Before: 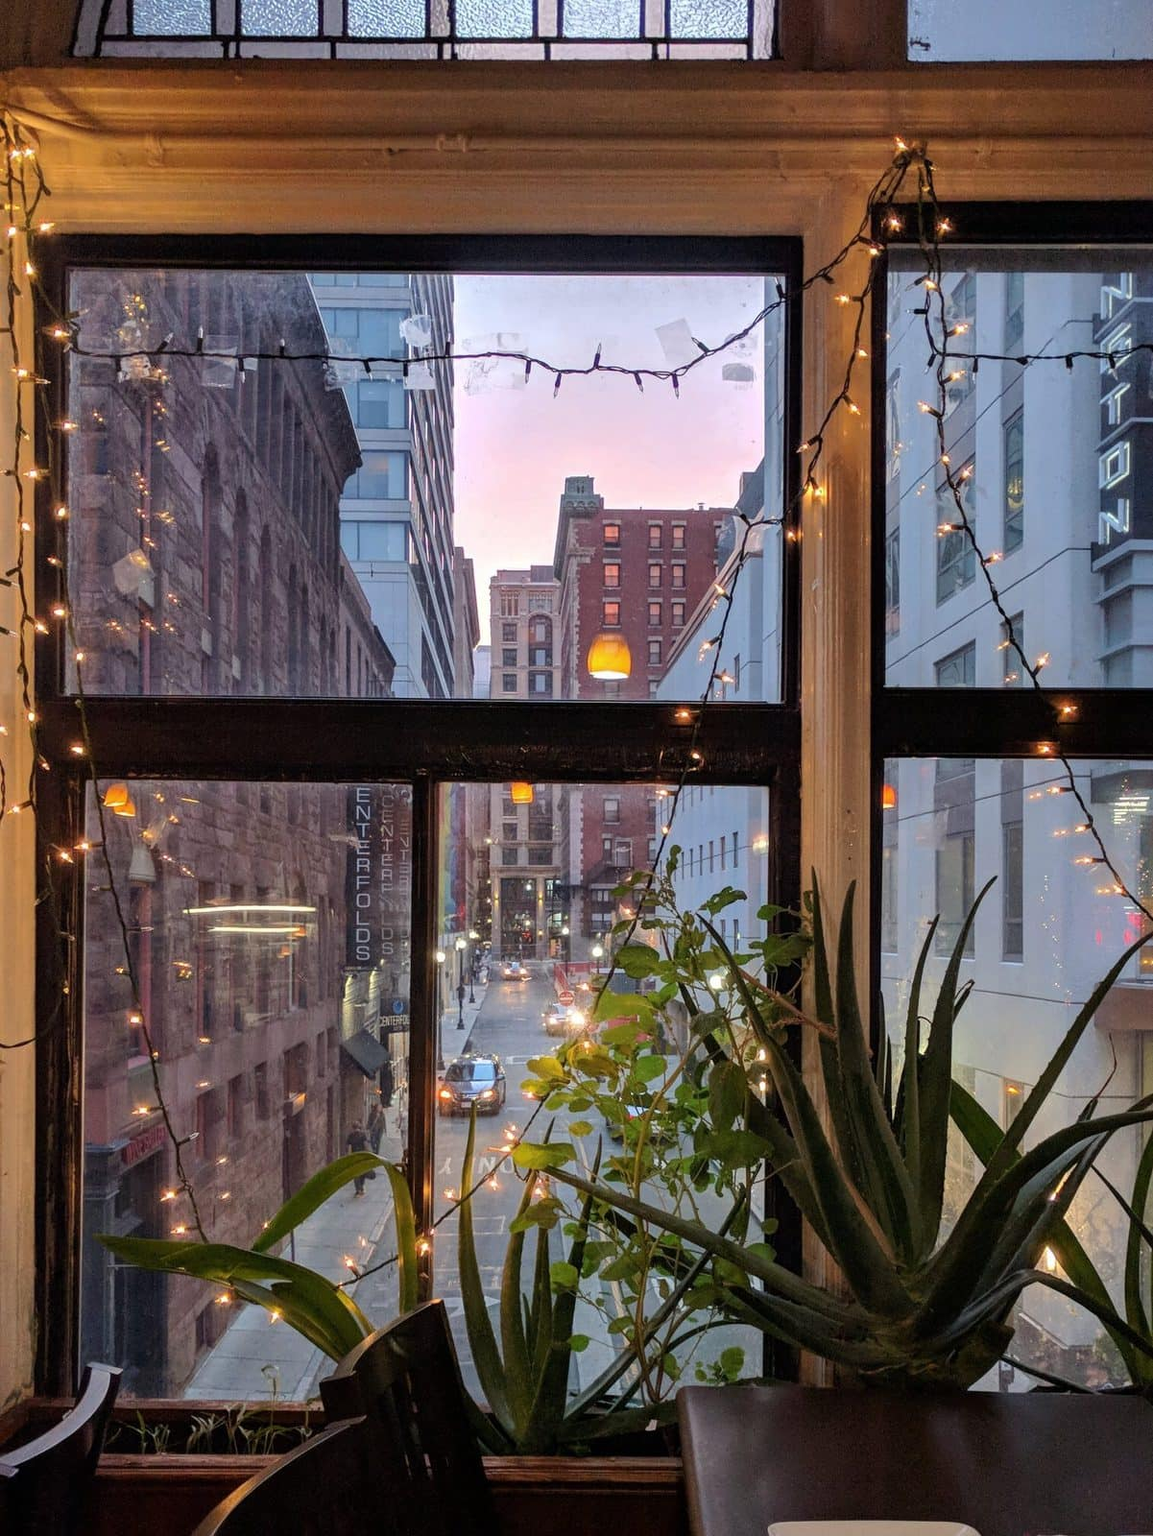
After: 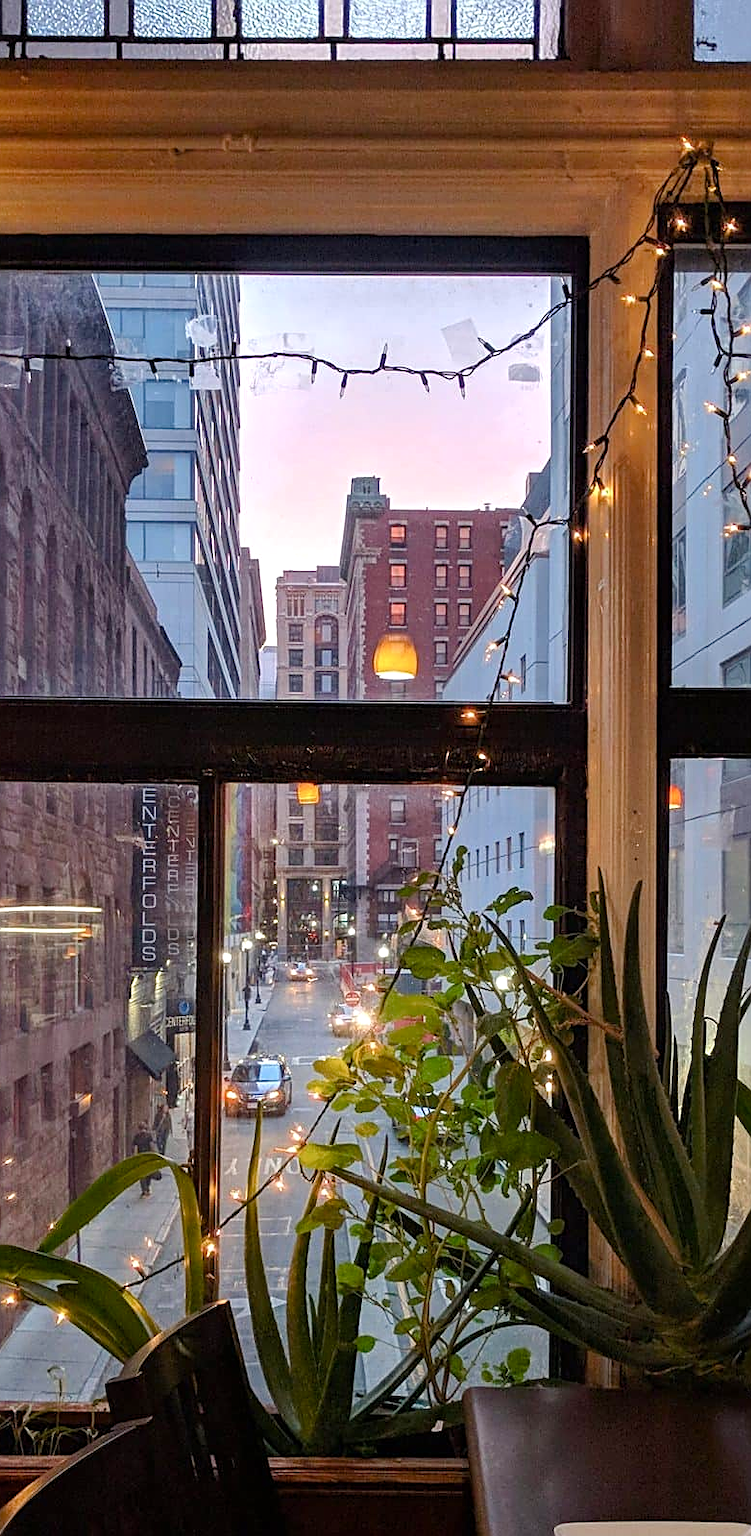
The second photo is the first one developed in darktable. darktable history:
color balance rgb: perceptual saturation grading › global saturation 0.596%, perceptual saturation grading › highlights -15.076%, perceptual saturation grading › shadows 24.797%, global vibrance 20%
exposure: exposure 0.201 EV, compensate highlight preservation false
crop and rotate: left 18.568%, right 16.31%
sharpen: on, module defaults
